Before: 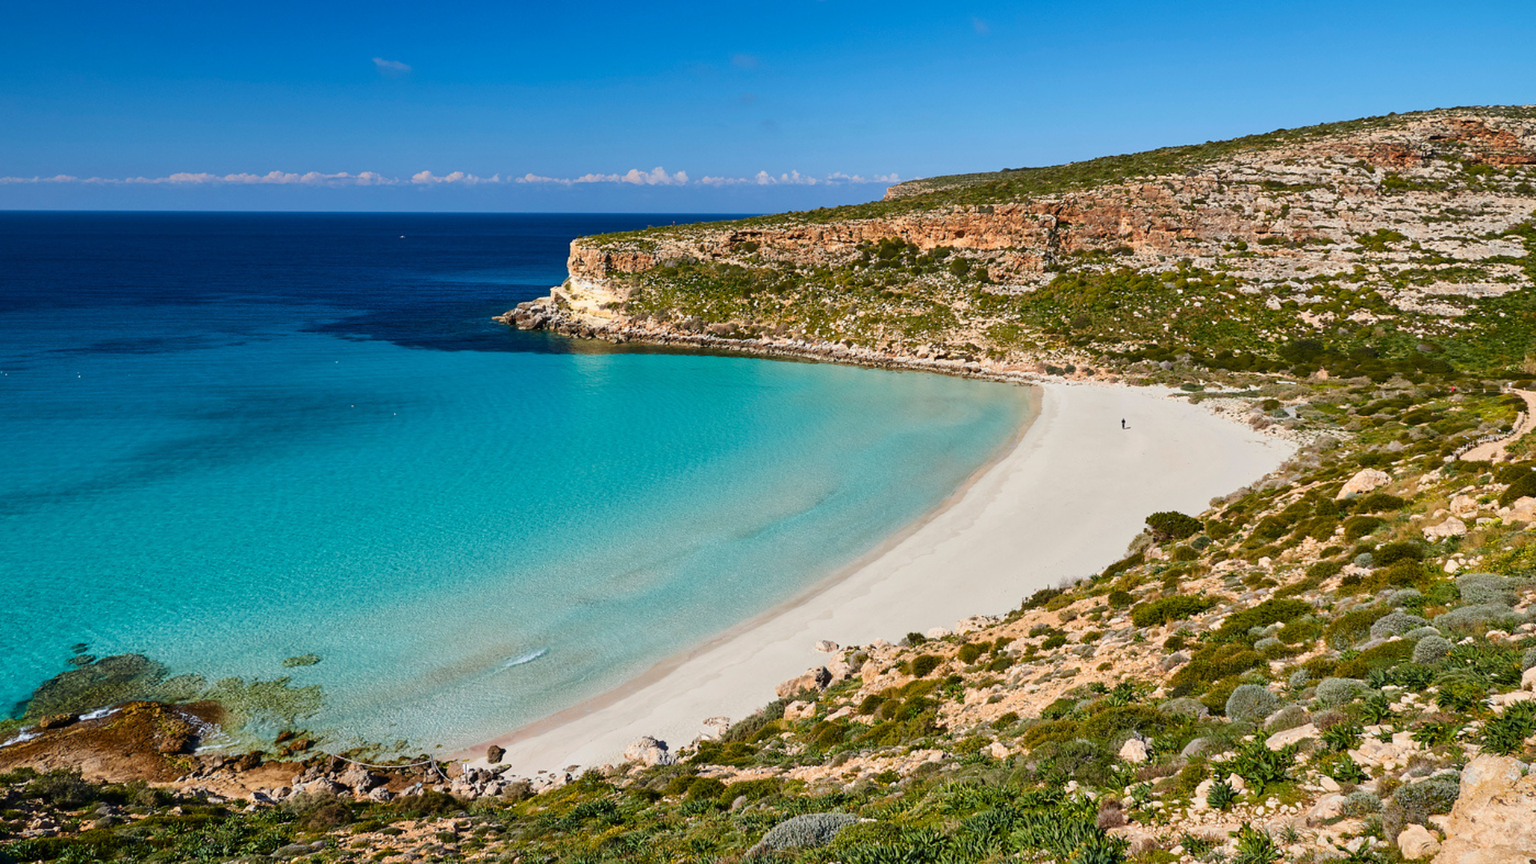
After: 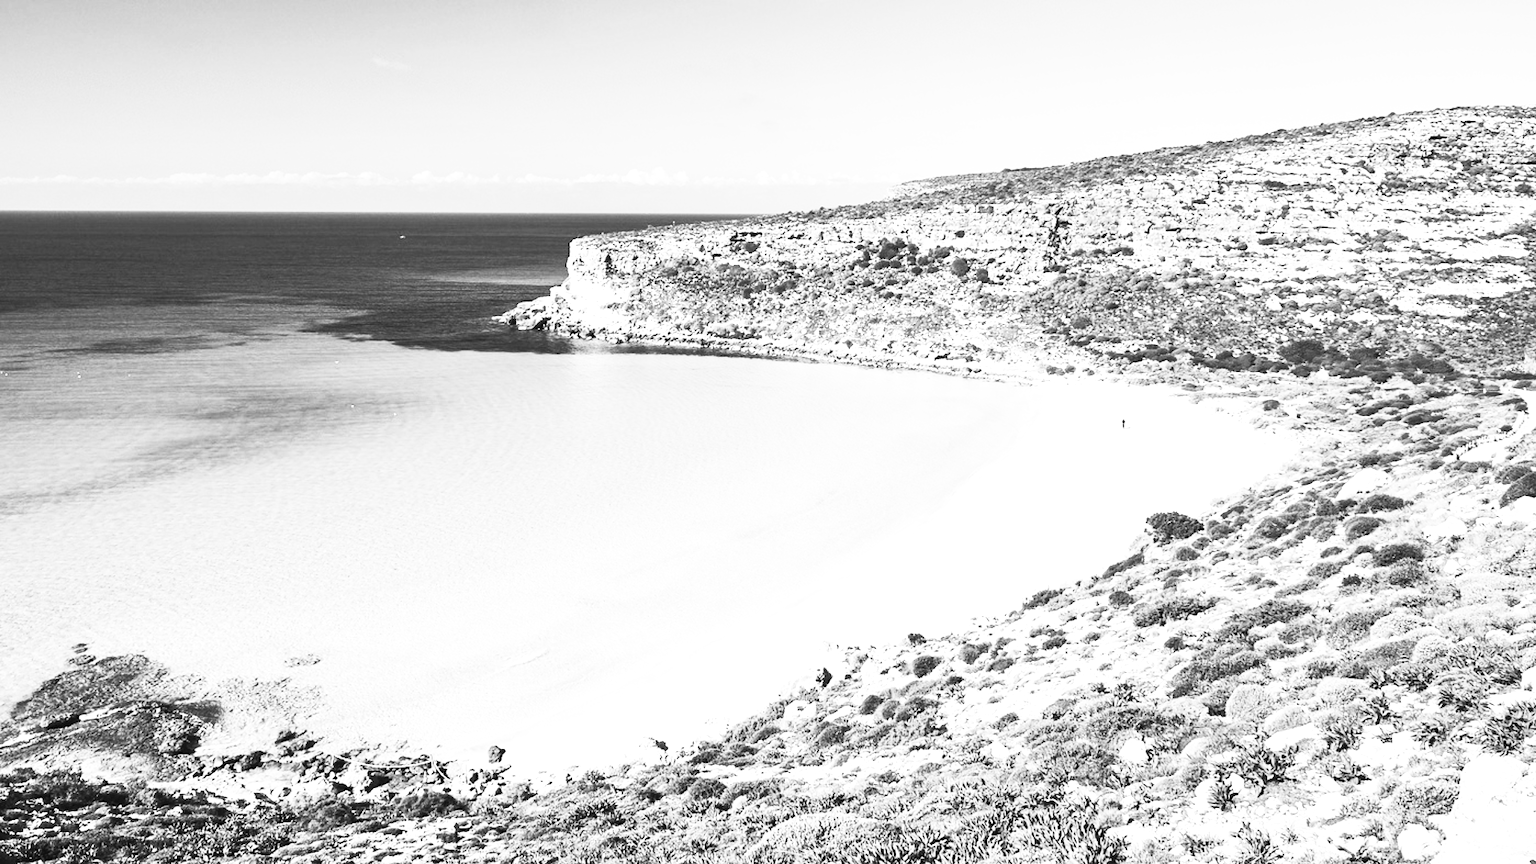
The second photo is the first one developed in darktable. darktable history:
contrast brightness saturation: contrast 0.53, brightness 0.47, saturation -1
exposure: black level correction 0, exposure 1.2 EV, compensate exposure bias true, compensate highlight preservation false
